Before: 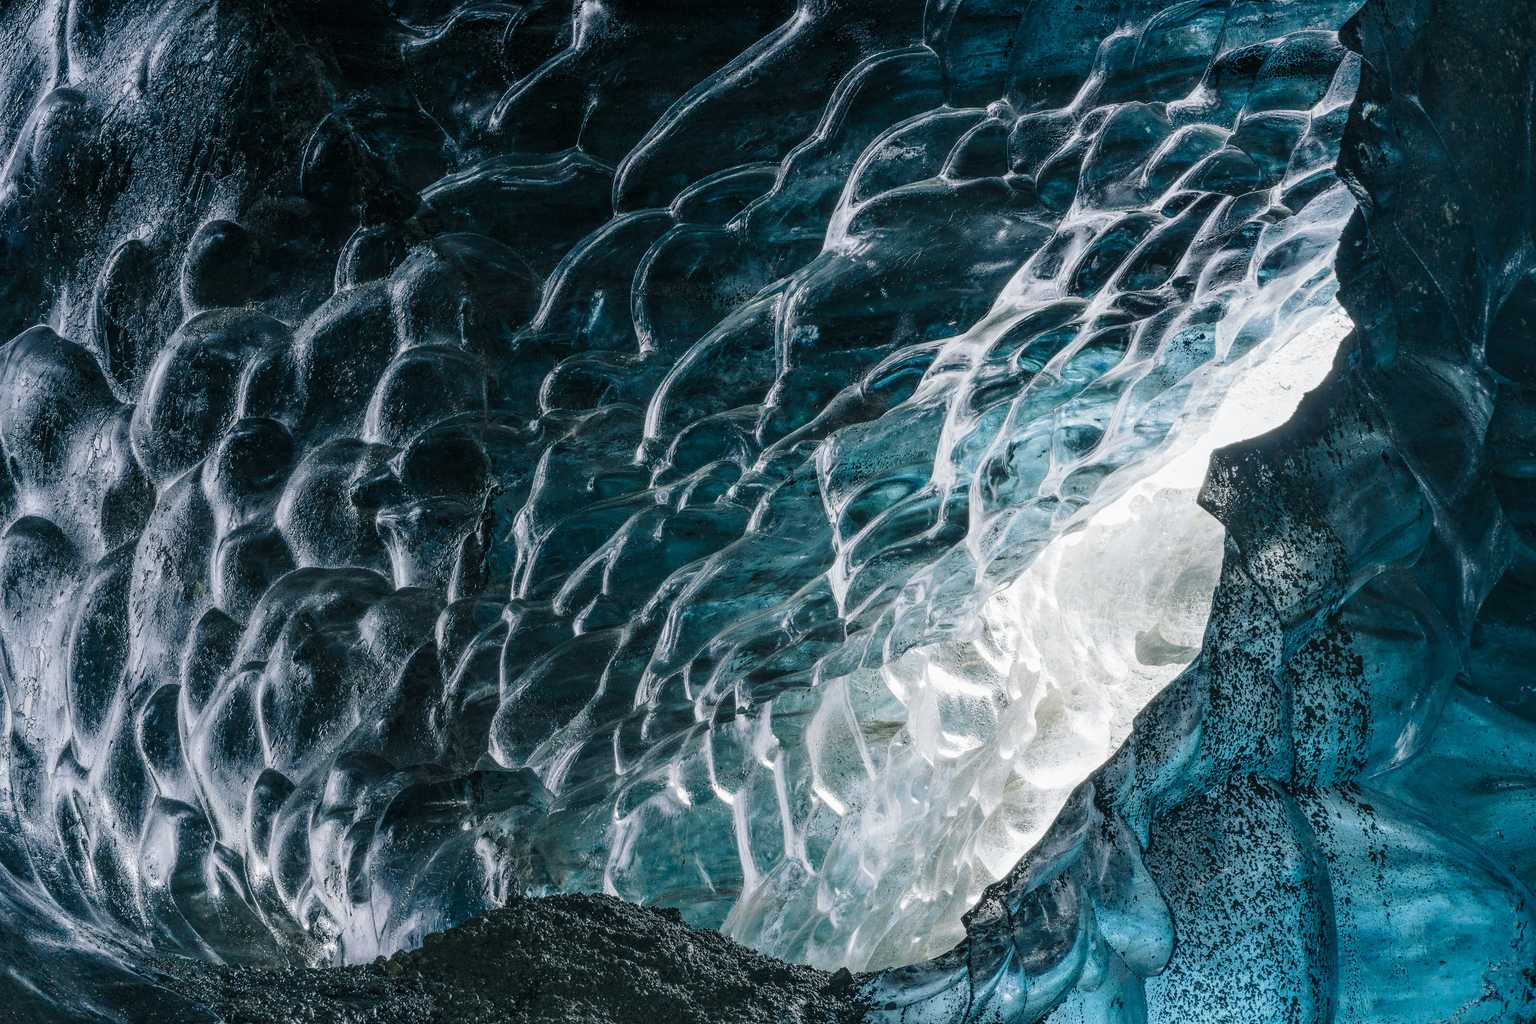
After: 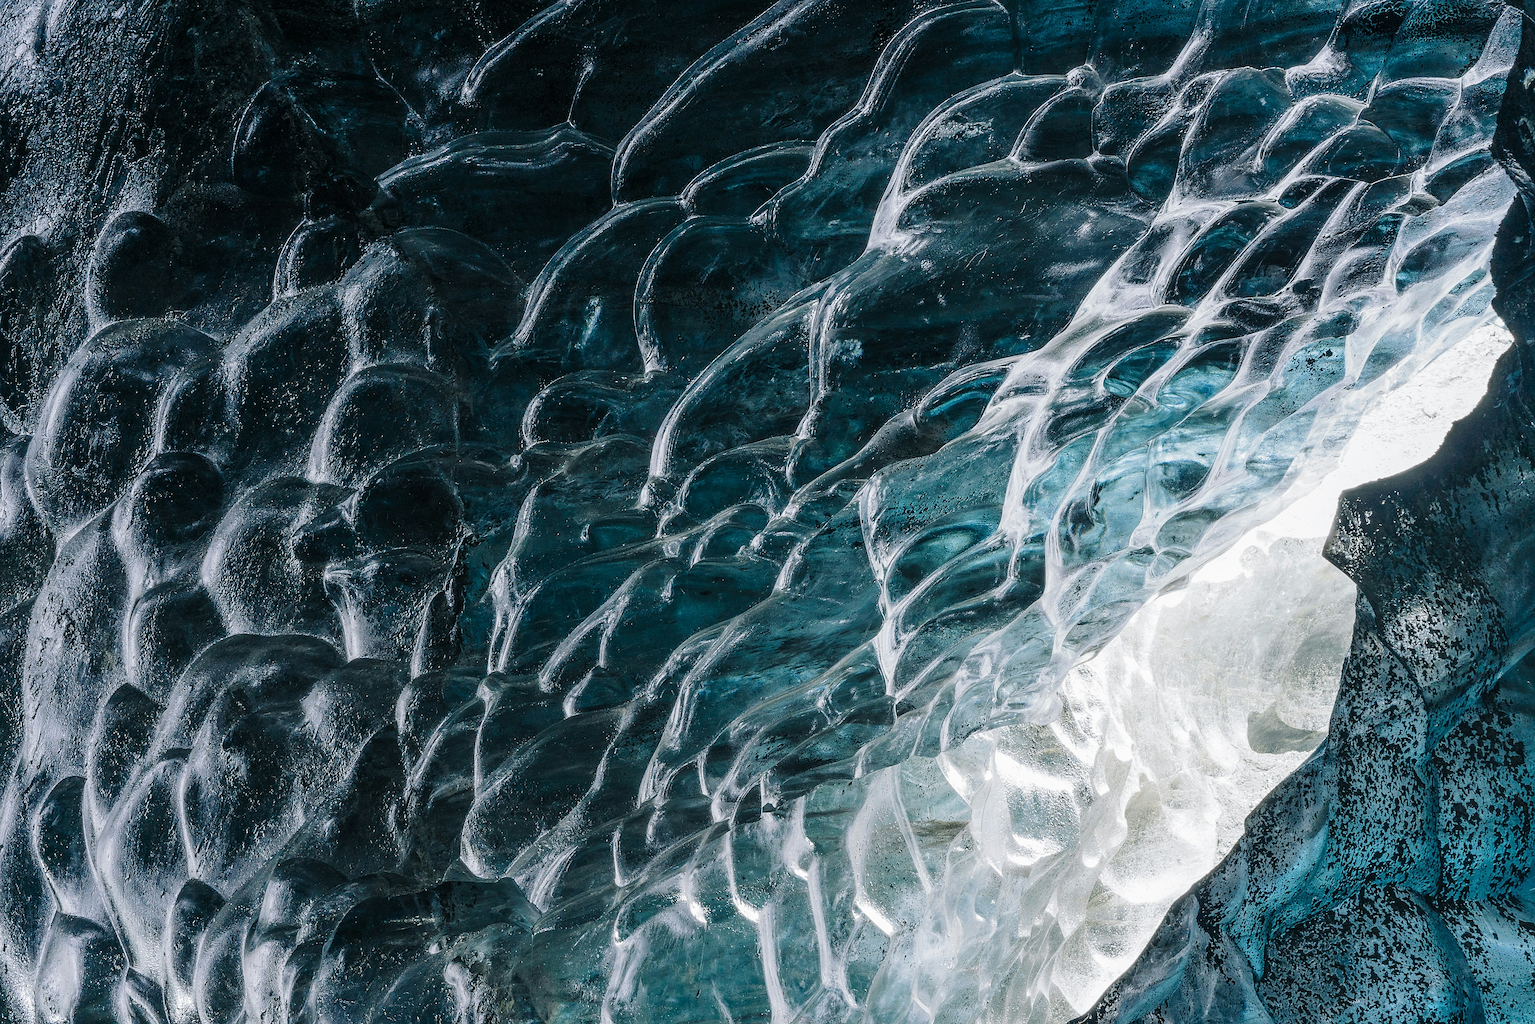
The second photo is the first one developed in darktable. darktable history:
sharpen: on, module defaults
crop and rotate: left 7.196%, top 4.574%, right 10.605%, bottom 13.178%
